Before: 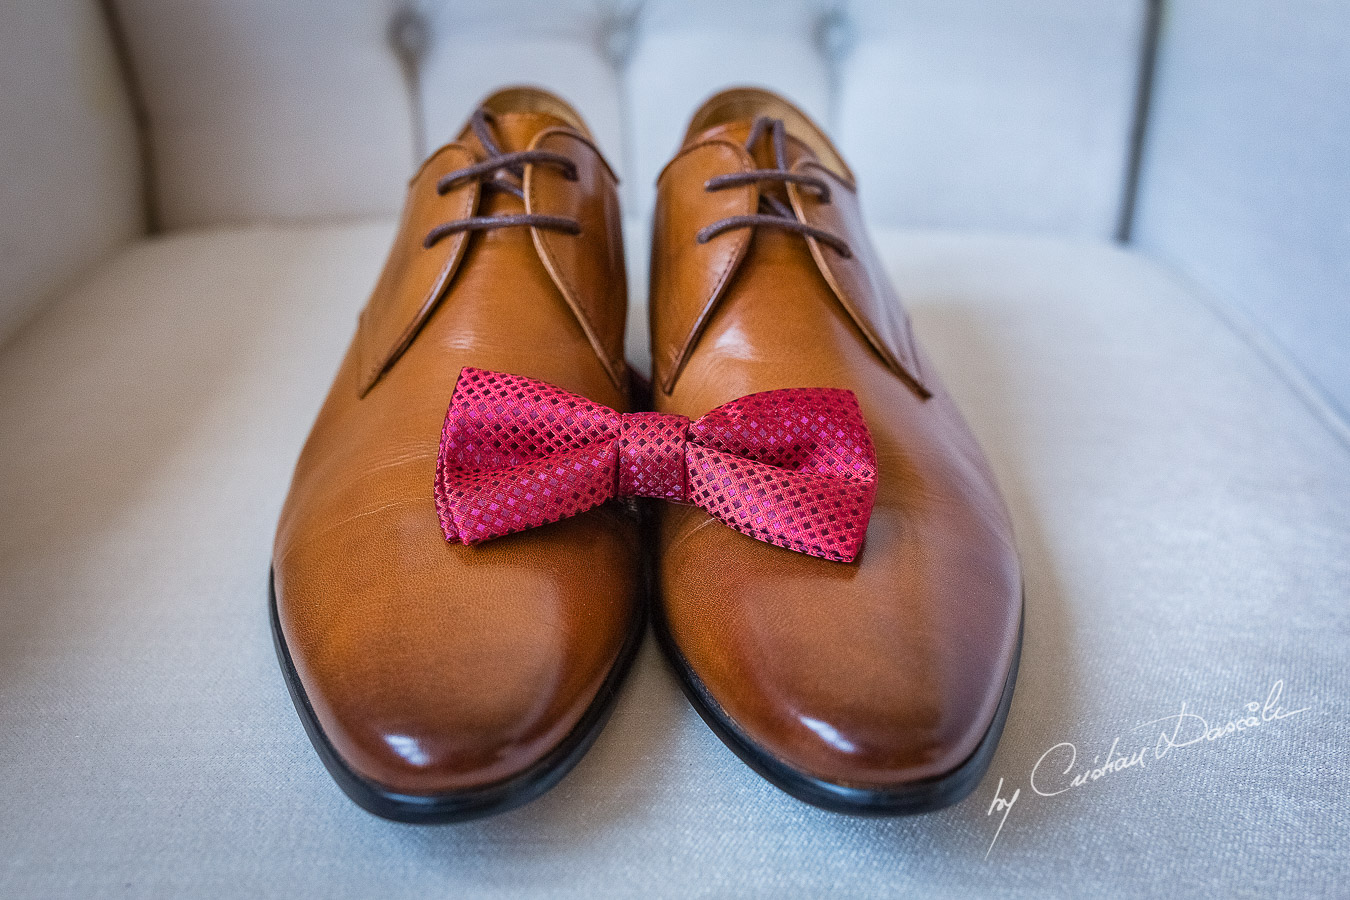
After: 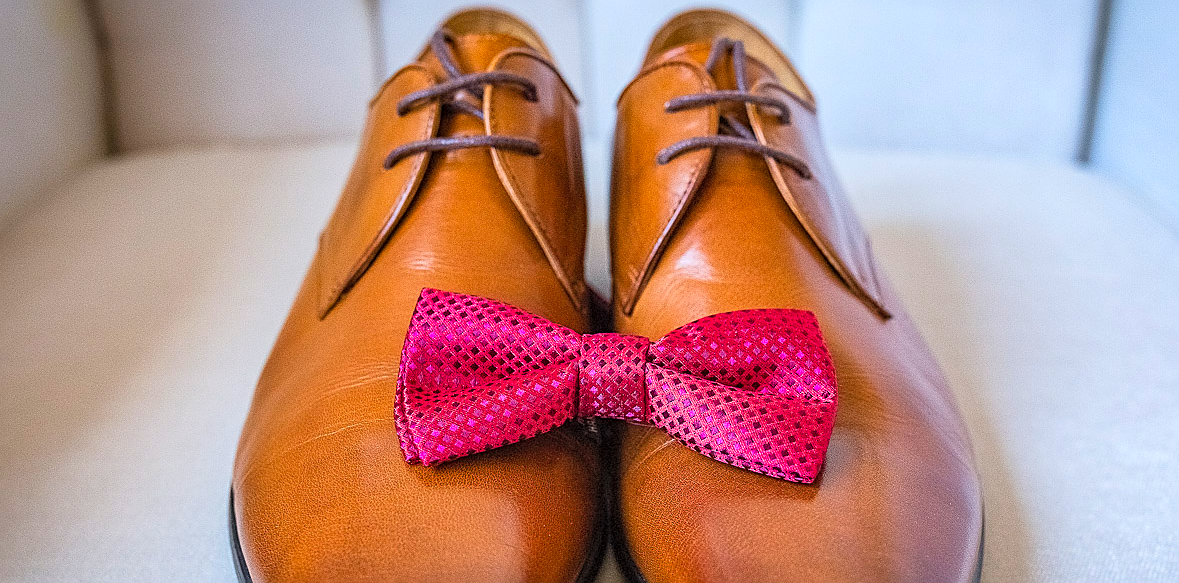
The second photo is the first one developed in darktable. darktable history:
local contrast: highlights 106%, shadows 103%, detail 120%, midtone range 0.2
crop: left 3.036%, top 8.849%, right 9.622%, bottom 26.274%
contrast brightness saturation: contrast 0.068, brightness 0.171, saturation 0.41
sharpen: on, module defaults
